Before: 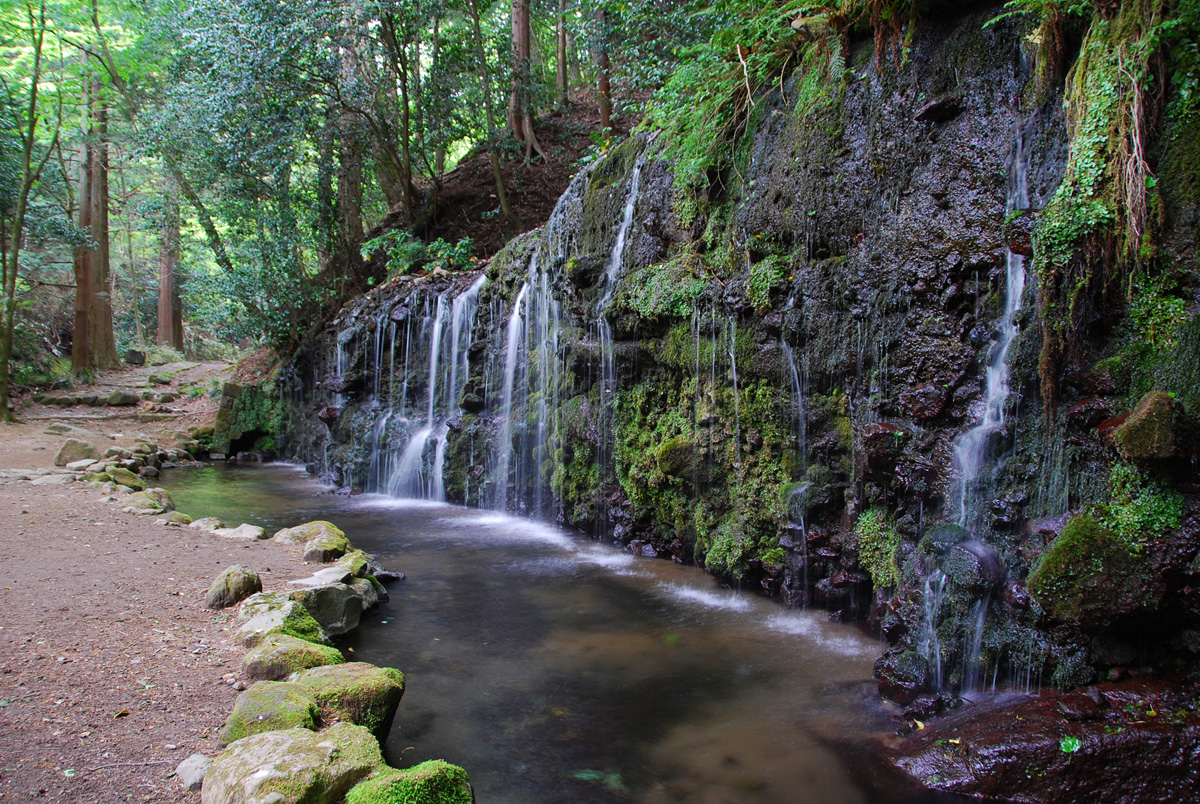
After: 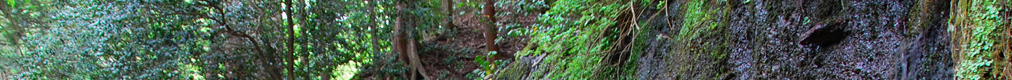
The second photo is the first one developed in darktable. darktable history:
crop and rotate: left 9.644%, top 9.491%, right 6.021%, bottom 80.509%
color zones: curves: ch0 [(0.11, 0.396) (0.195, 0.36) (0.25, 0.5) (0.303, 0.412) (0.357, 0.544) (0.75, 0.5) (0.967, 0.328)]; ch1 [(0, 0.468) (0.112, 0.512) (0.202, 0.6) (0.25, 0.5) (0.307, 0.352) (0.357, 0.544) (0.75, 0.5) (0.963, 0.524)]
